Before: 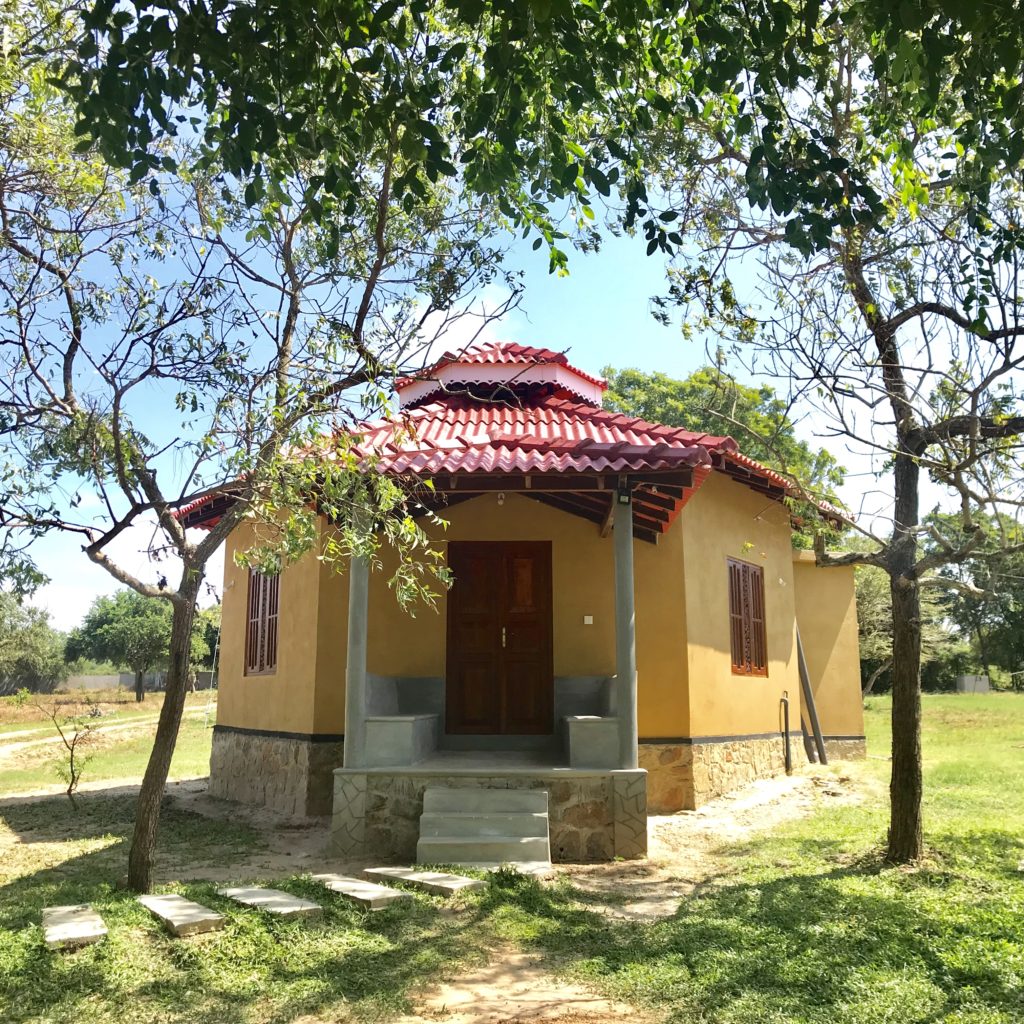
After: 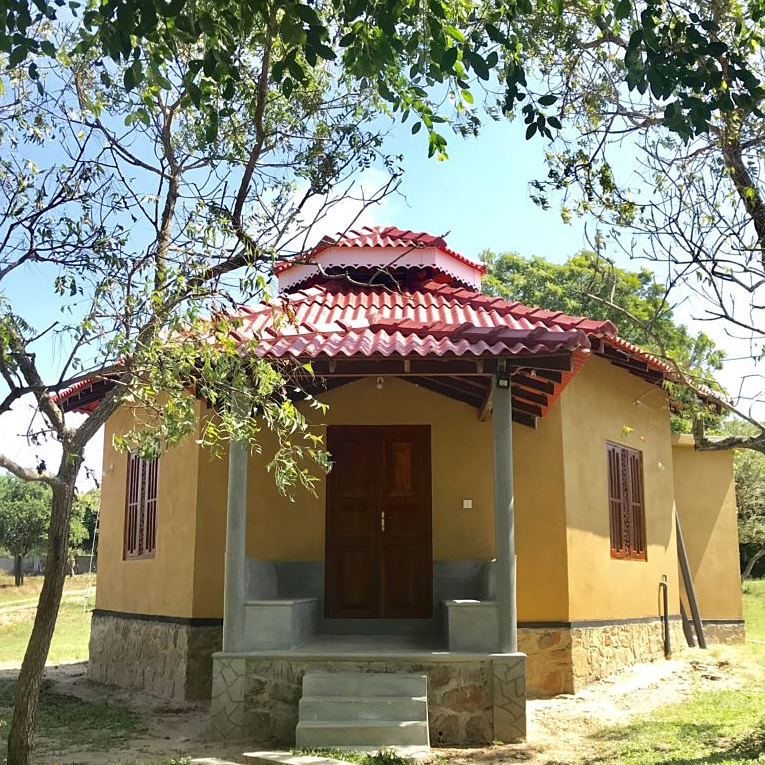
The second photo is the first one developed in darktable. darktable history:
crop and rotate: left 11.831%, top 11.346%, right 13.429%, bottom 13.899%
sharpen: radius 1.272, amount 0.305, threshold 0
